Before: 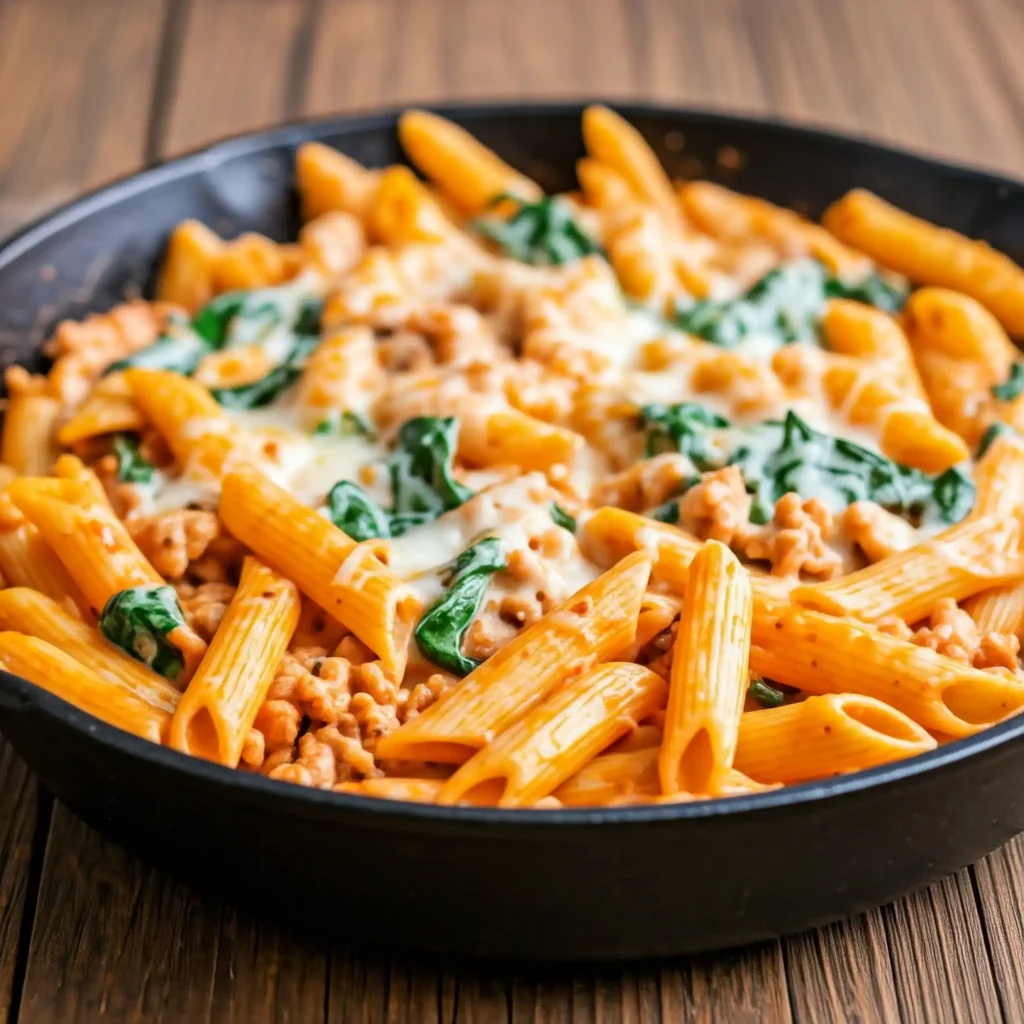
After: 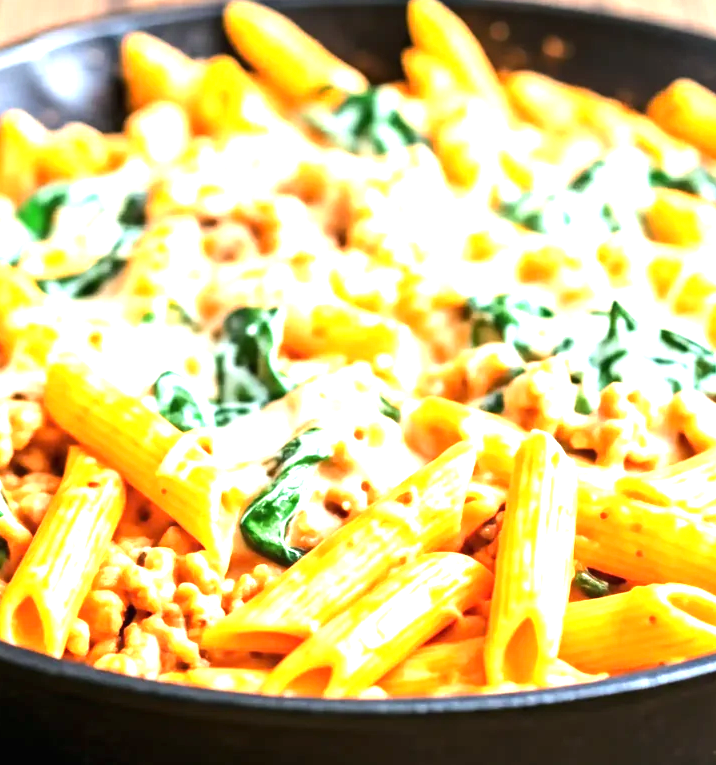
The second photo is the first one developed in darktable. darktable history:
tone equalizer: -8 EV -0.398 EV, -7 EV -0.367 EV, -6 EV -0.294 EV, -5 EV -0.218 EV, -3 EV 0.227 EV, -2 EV 0.338 EV, -1 EV 0.365 EV, +0 EV 0.439 EV, edges refinement/feathering 500, mask exposure compensation -1.57 EV, preserve details no
crop and rotate: left 17.13%, top 10.744%, right 12.887%, bottom 14.547%
exposure: black level correction 0, exposure 1.373 EV, compensate highlight preservation false
